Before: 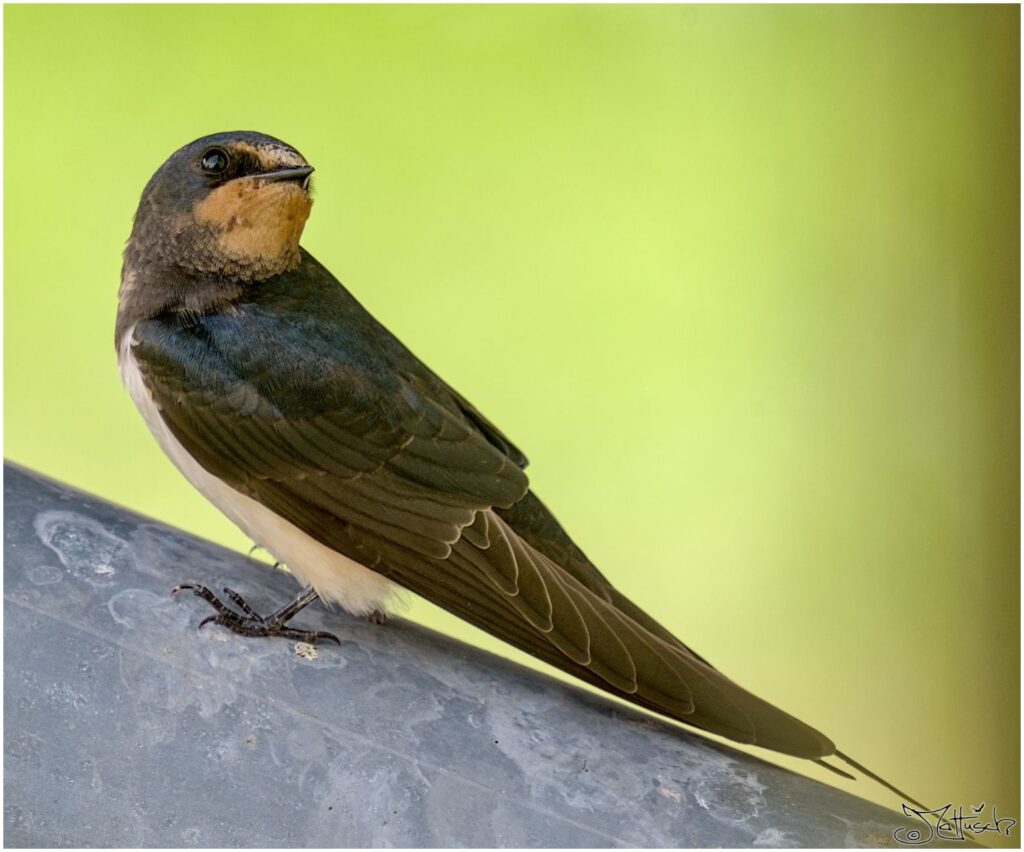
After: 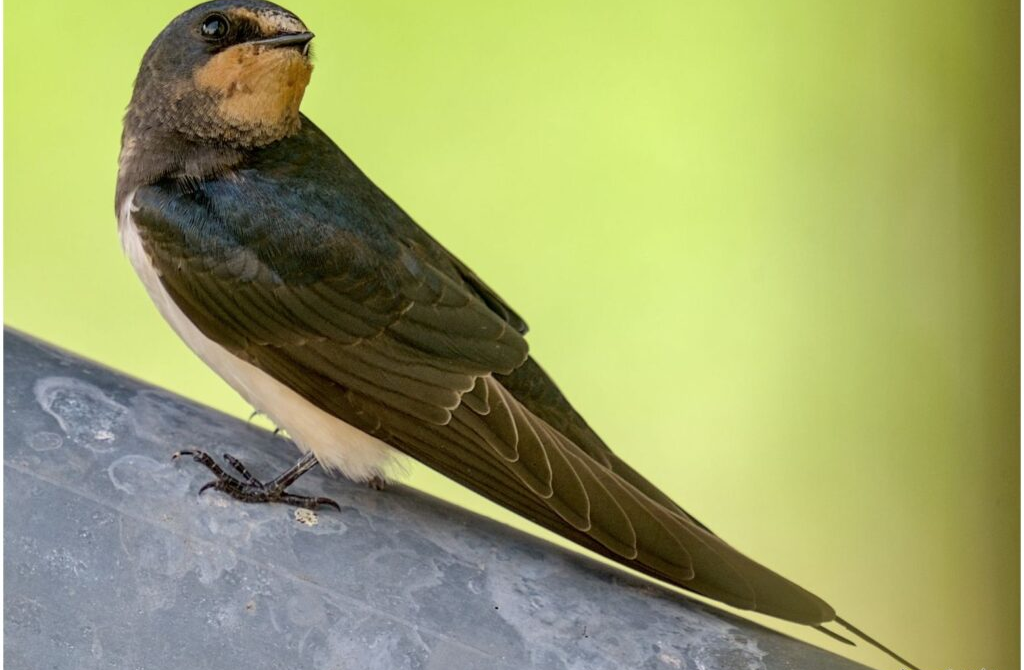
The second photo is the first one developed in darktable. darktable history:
crop and rotate: top 15.774%, bottom 5.506%
color correction: saturation 0.99
